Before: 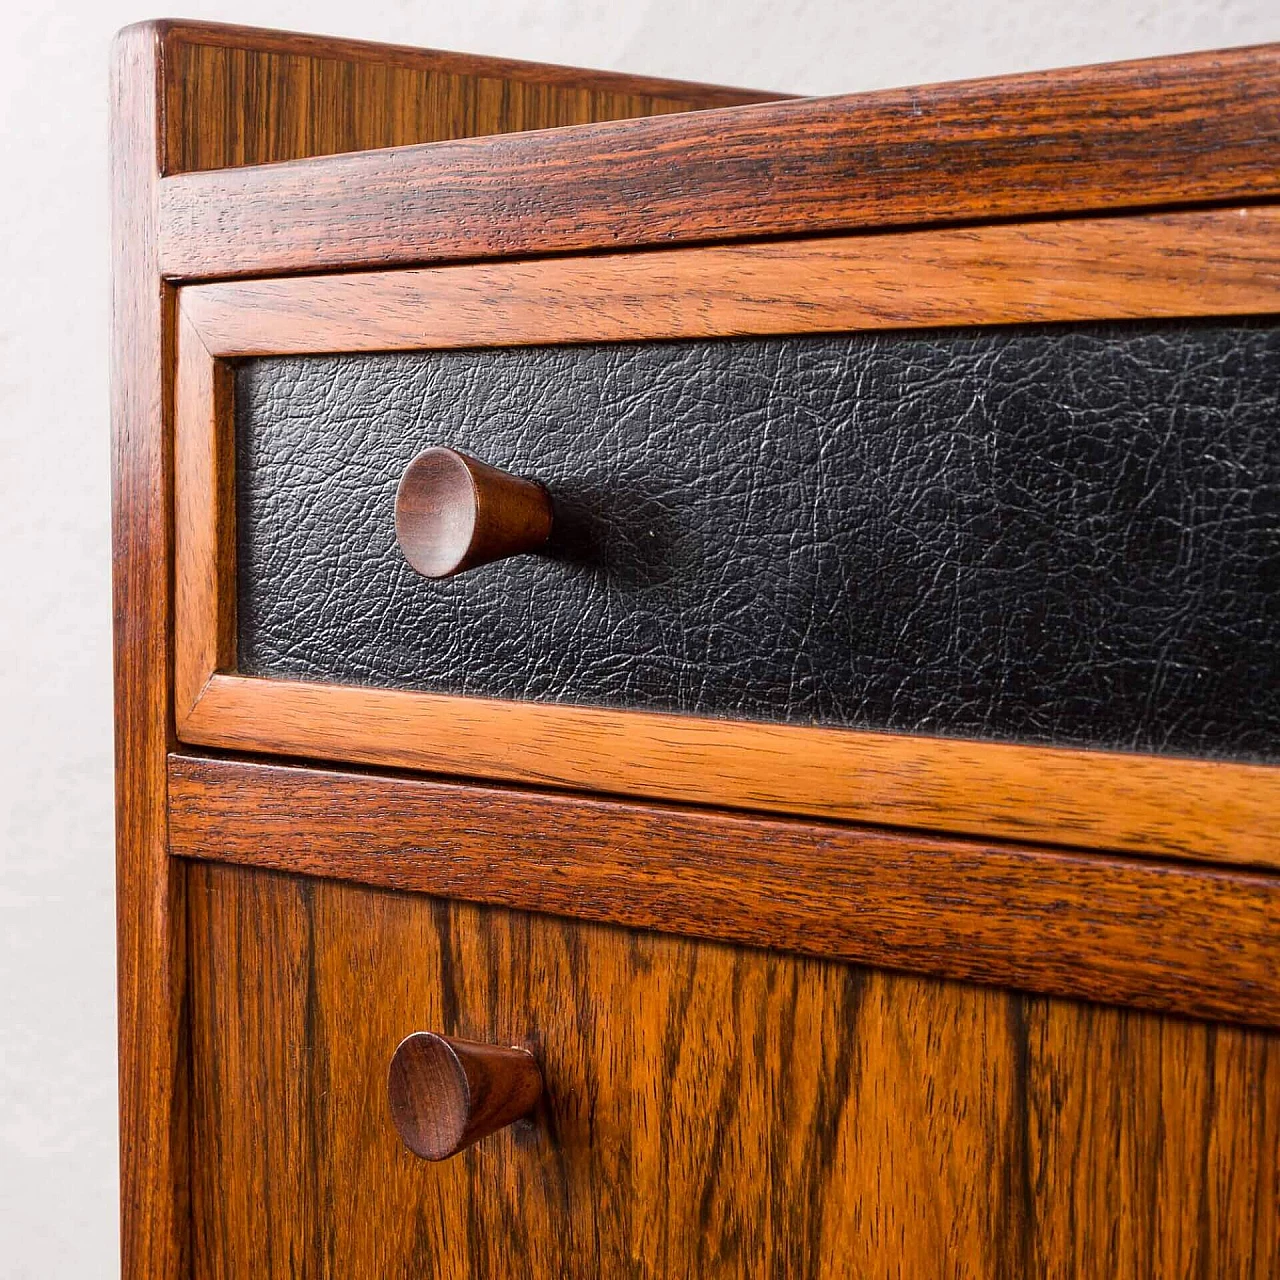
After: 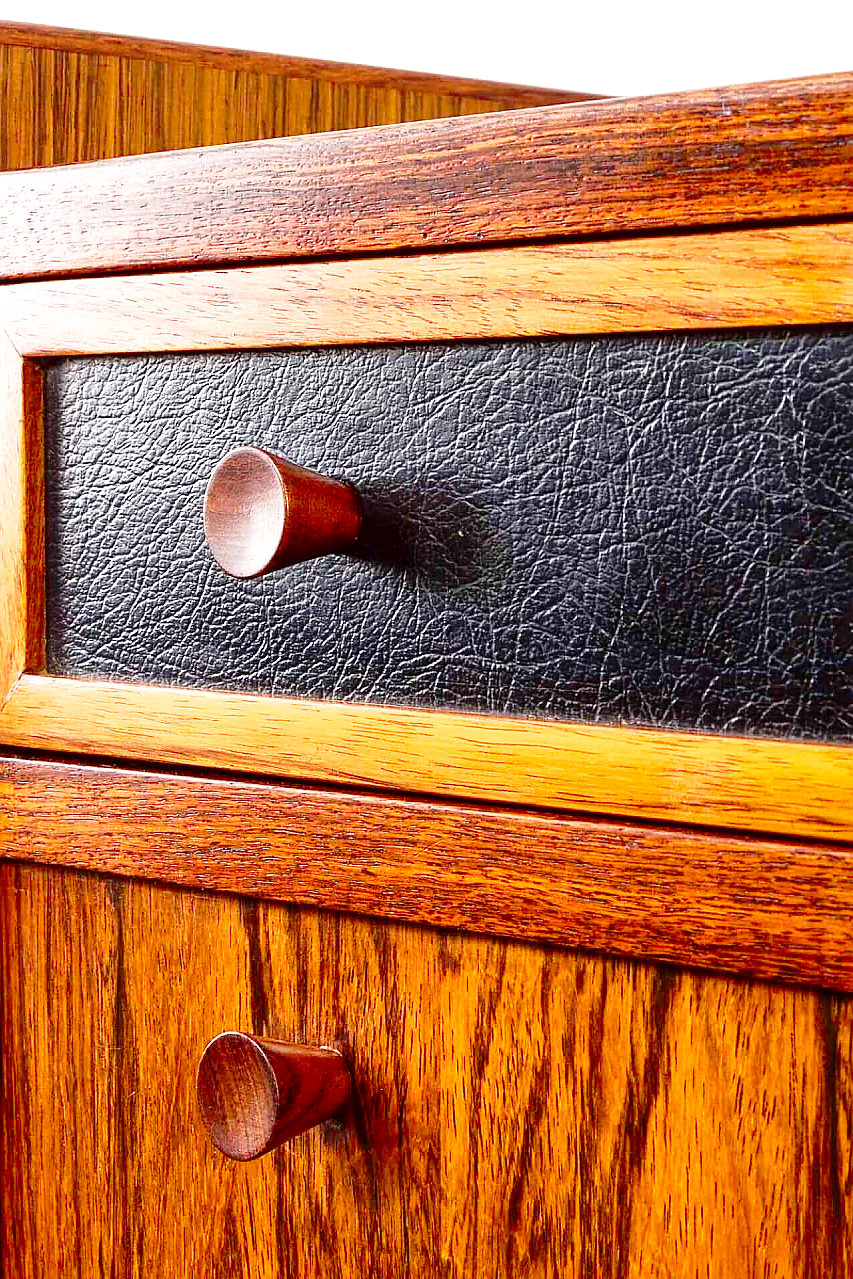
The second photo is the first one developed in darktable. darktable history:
base curve: curves: ch0 [(0, 0) (0.028, 0.03) (0.121, 0.232) (0.46, 0.748) (0.859, 0.968) (1, 1)], preserve colors none
shadows and highlights: on, module defaults
sharpen: amount 0.205
contrast brightness saturation: contrast 0.069, brightness -0.139, saturation 0.112
crop and rotate: left 14.928%, right 18.429%
exposure: exposure 0.64 EV, compensate exposure bias true, compensate highlight preservation false
